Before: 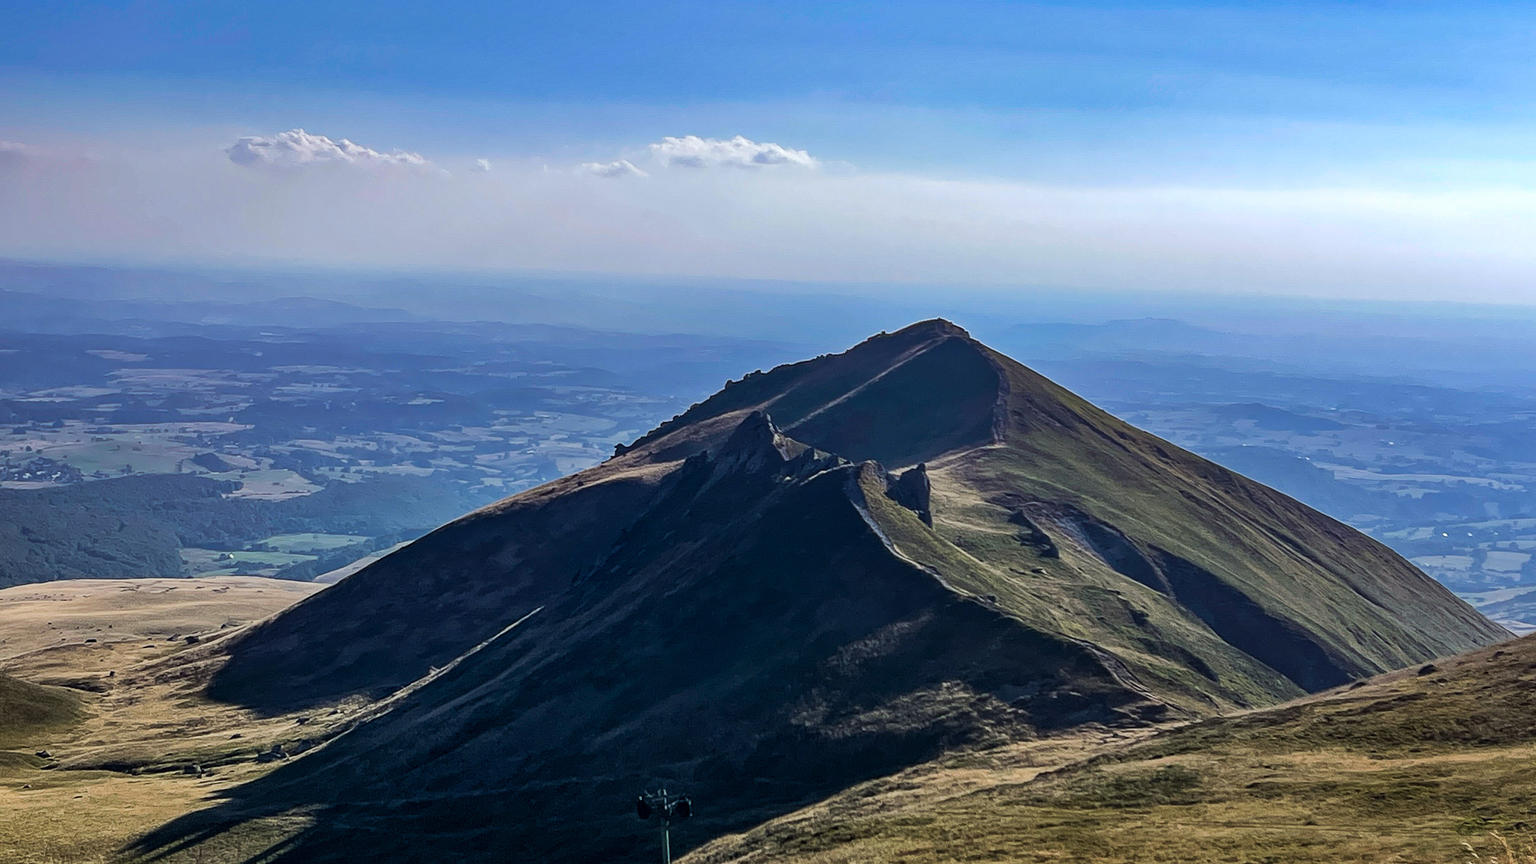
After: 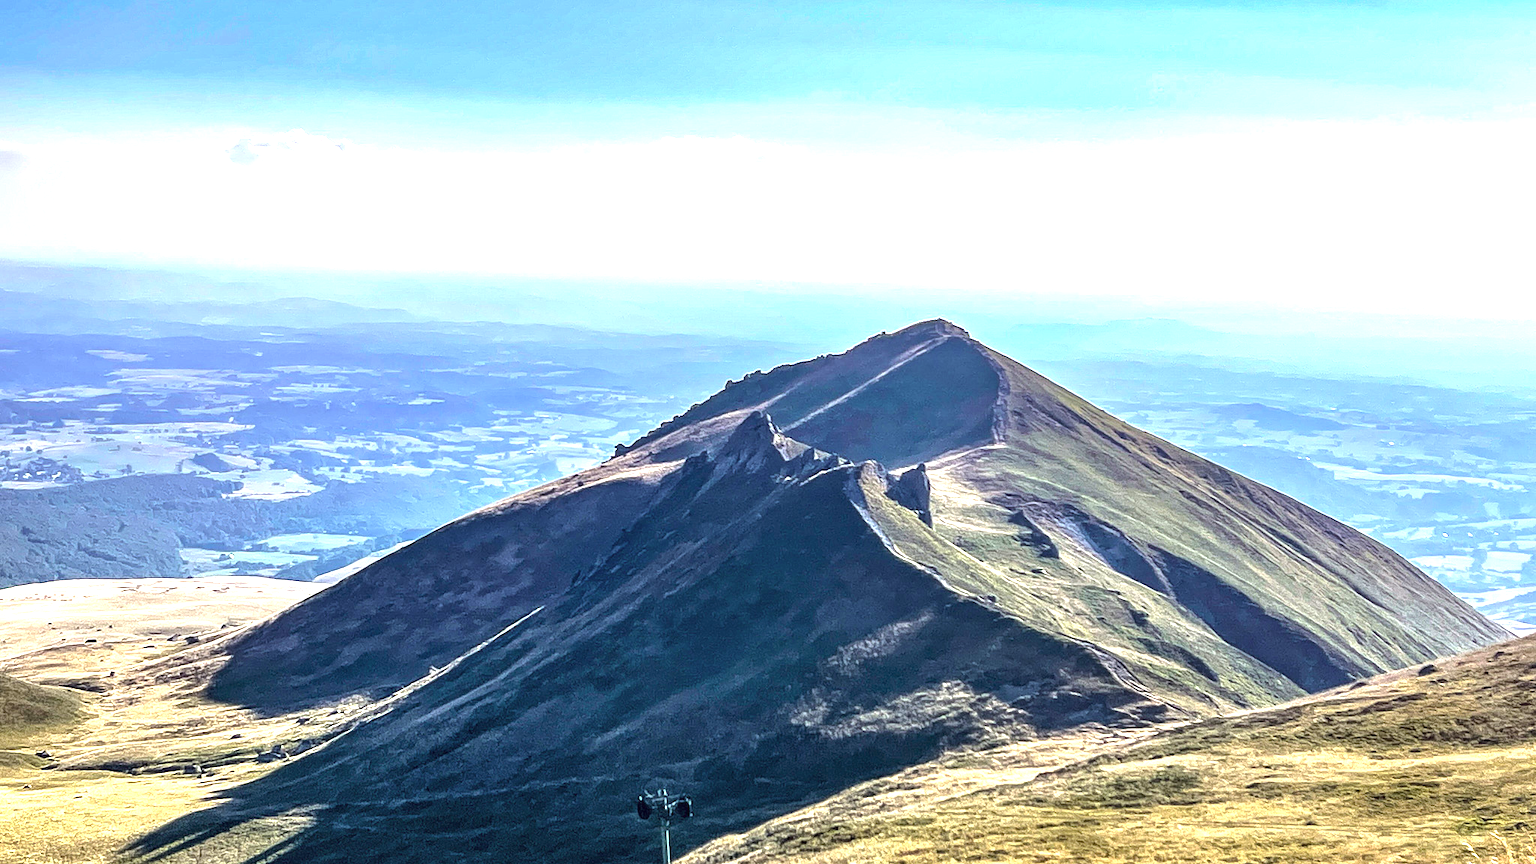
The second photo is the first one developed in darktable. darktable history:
contrast brightness saturation: contrast 0.1, saturation -0.3
local contrast: on, module defaults
color balance rgb: perceptual saturation grading › global saturation 25%, perceptual brilliance grading › mid-tones 10%, perceptual brilliance grading › shadows 15%, global vibrance 20%
exposure: black level correction 0, exposure 2.088 EV, compensate exposure bias true, compensate highlight preservation false
white balance: emerald 1
graduated density: on, module defaults
